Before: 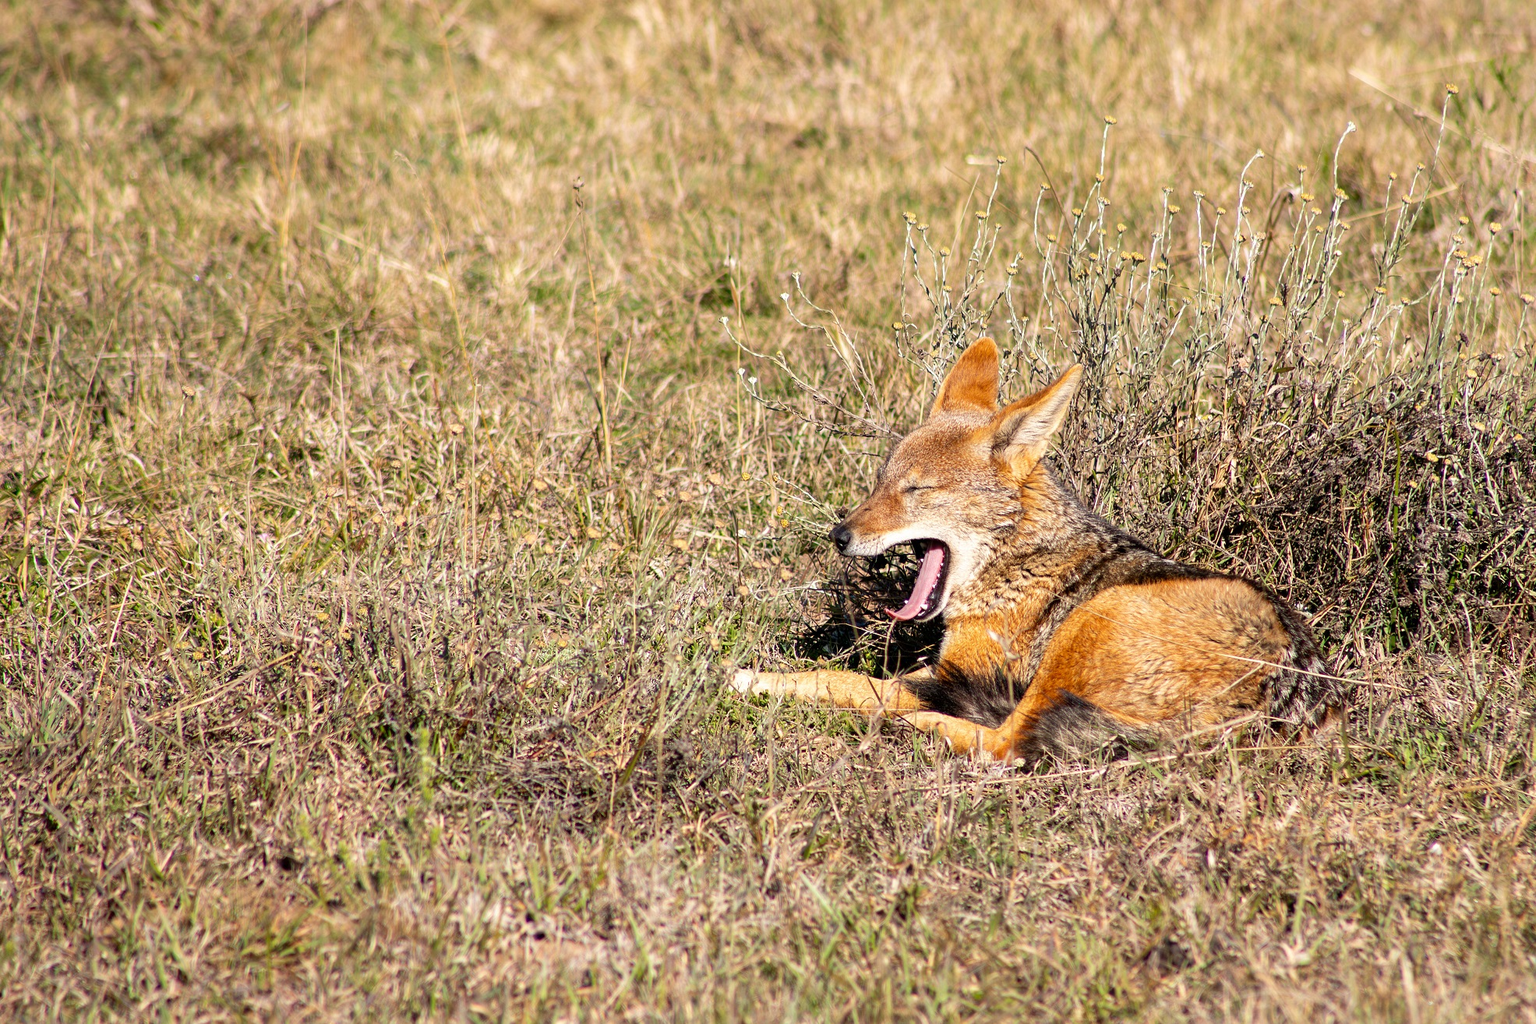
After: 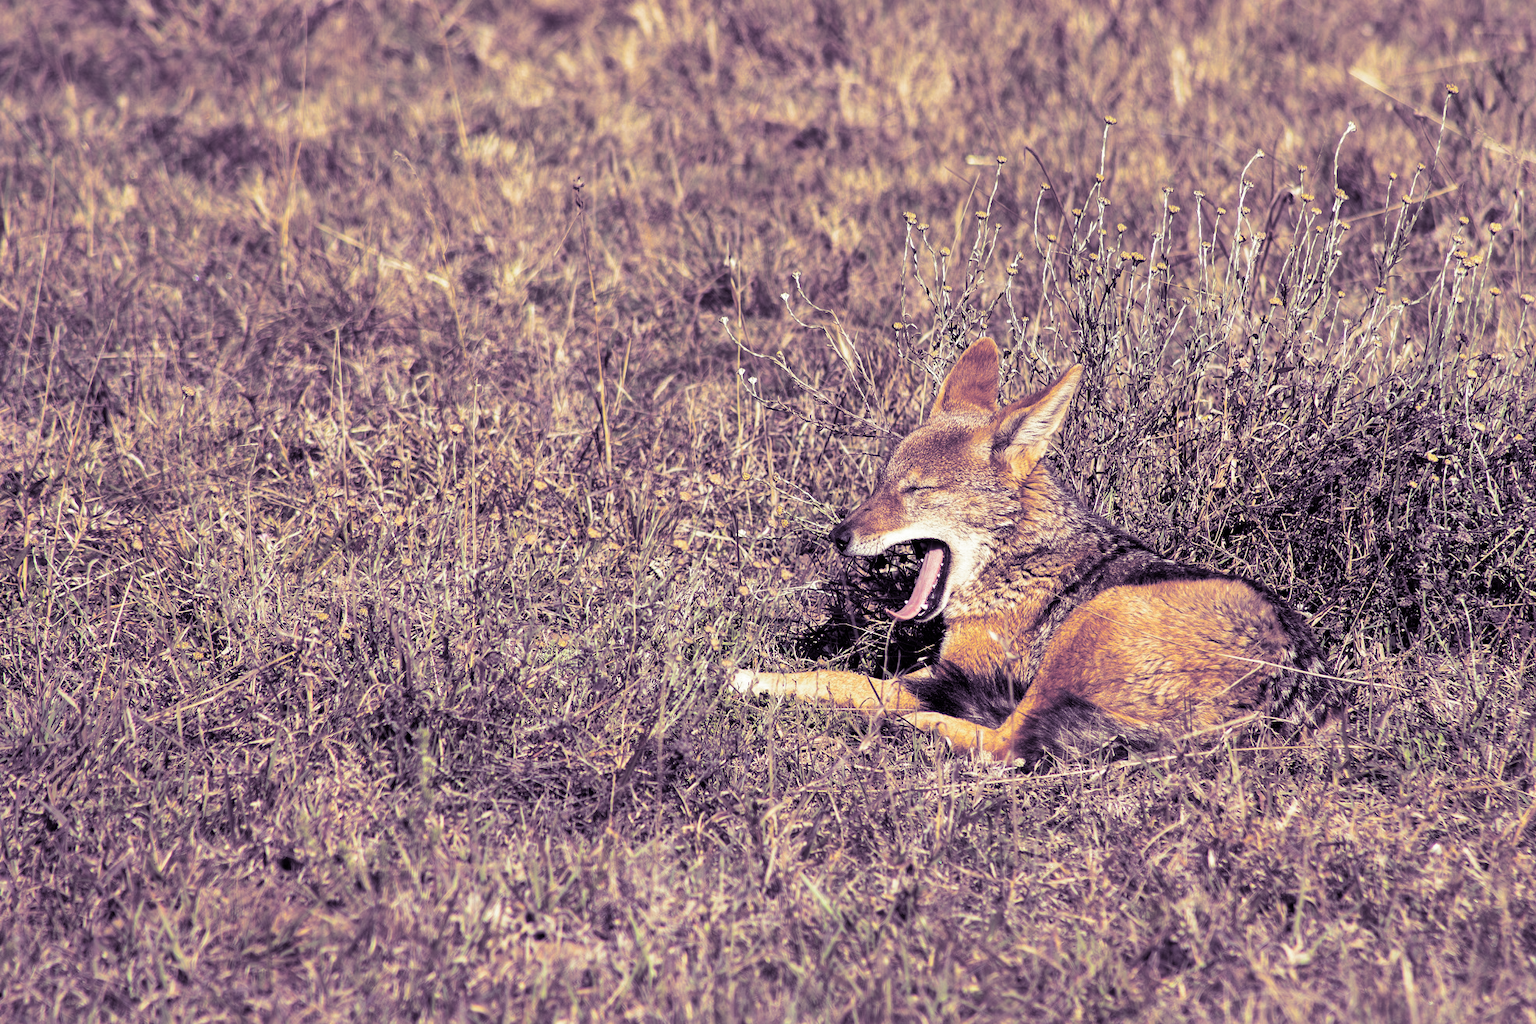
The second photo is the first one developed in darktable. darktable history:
shadows and highlights: radius 118.69, shadows 42.21, highlights -61.56, soften with gaussian
split-toning: shadows › hue 266.4°, shadows › saturation 0.4, highlights › hue 61.2°, highlights › saturation 0.3, compress 0%
